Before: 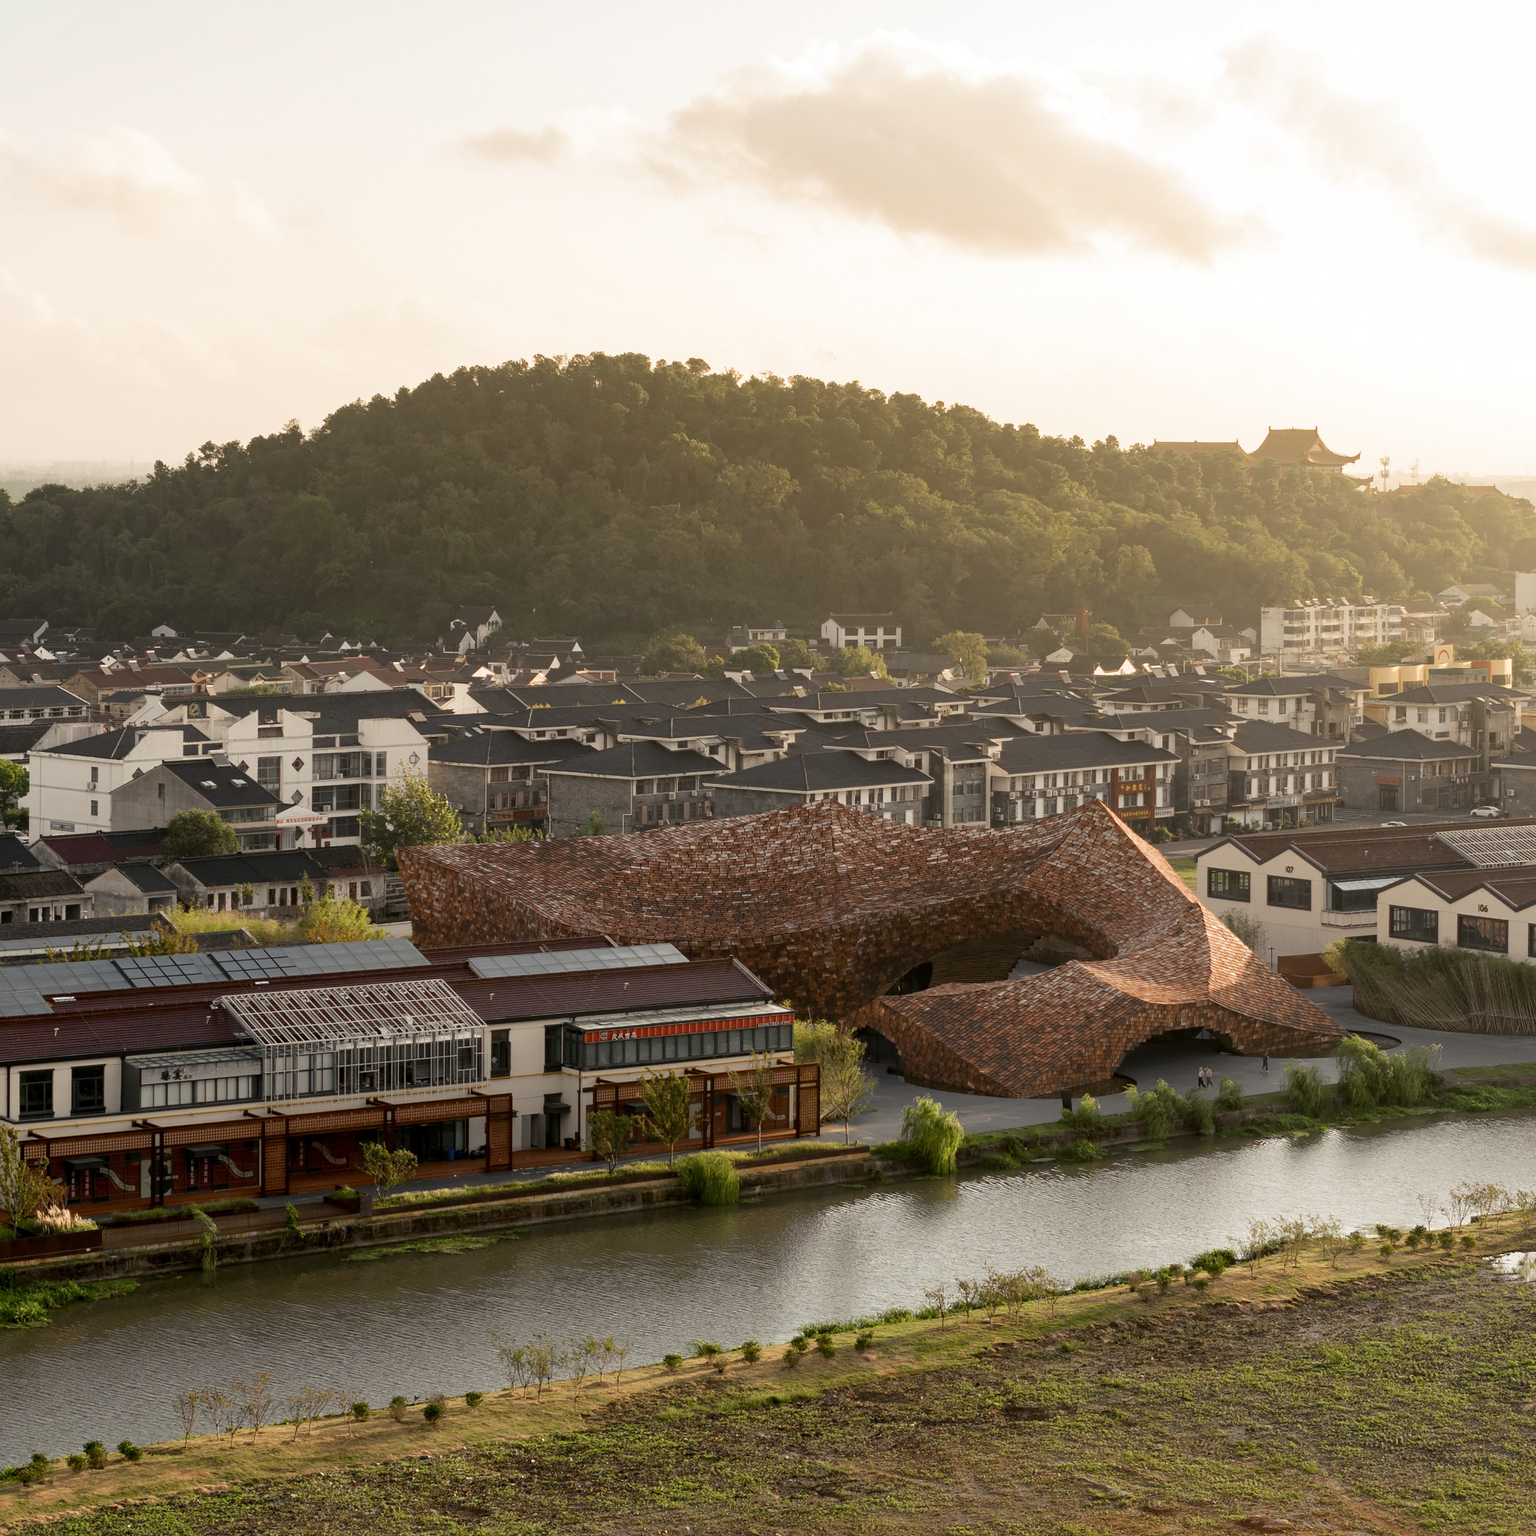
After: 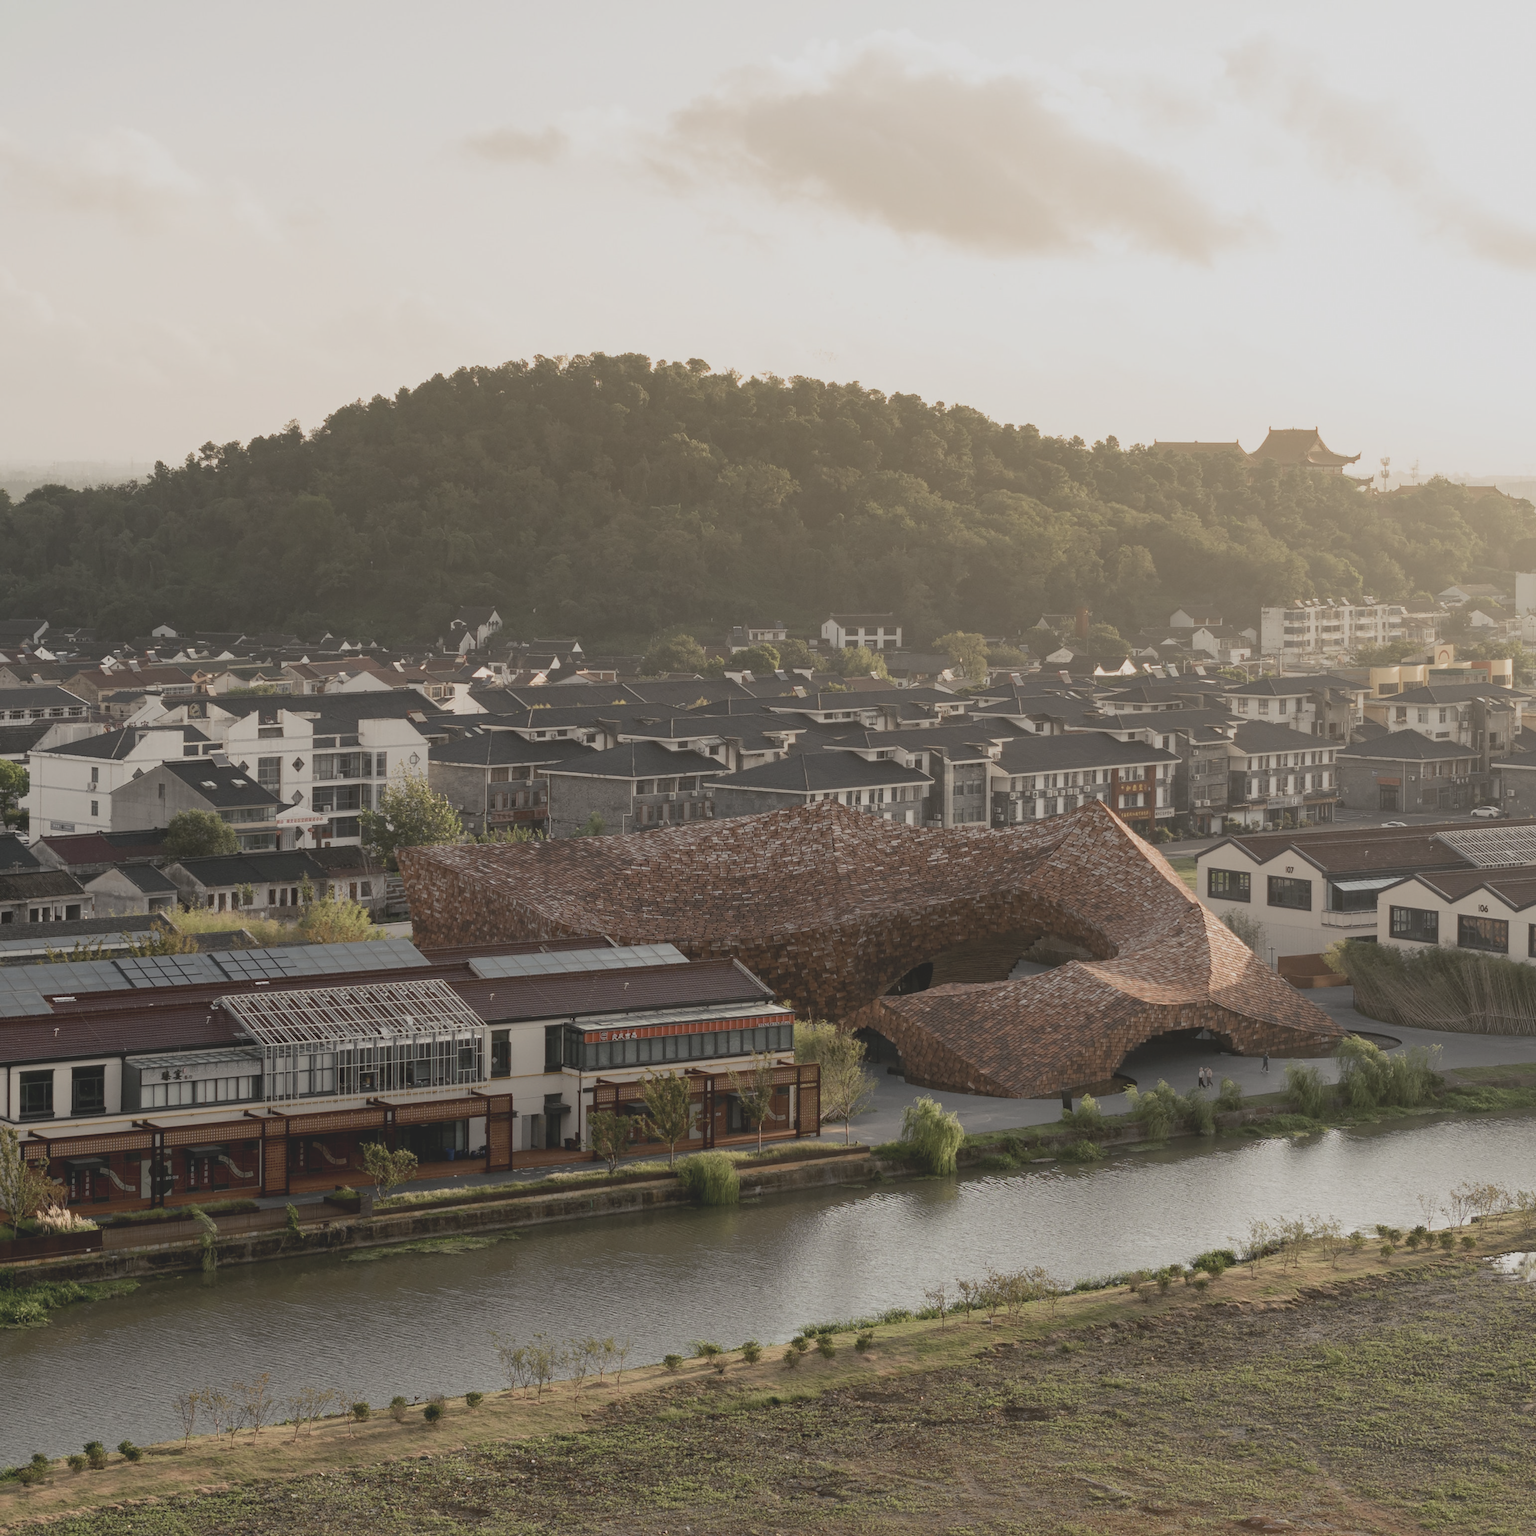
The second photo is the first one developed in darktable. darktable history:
contrast brightness saturation: contrast -0.262, saturation -0.426
